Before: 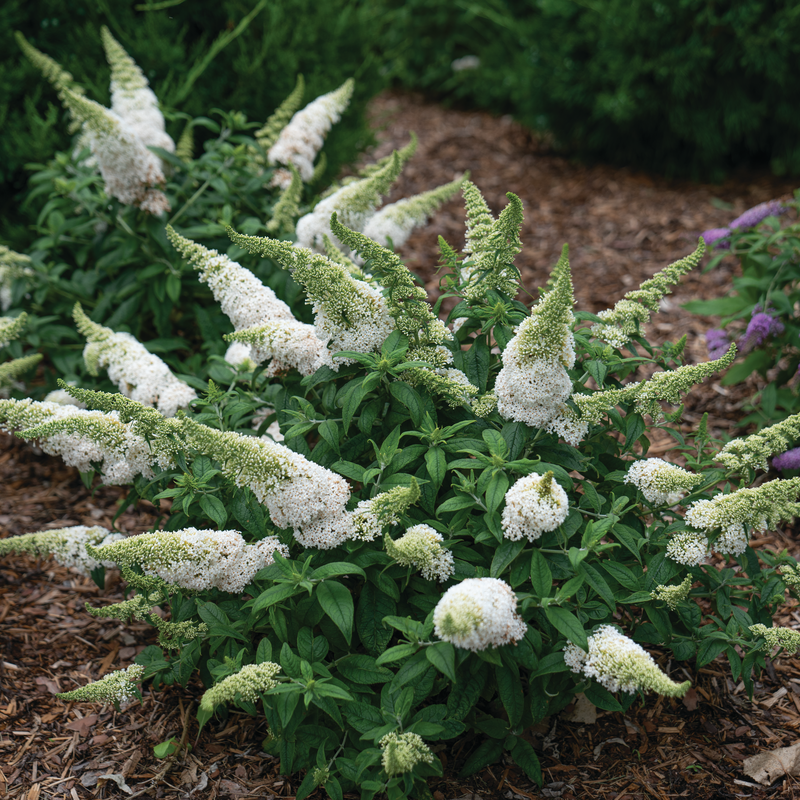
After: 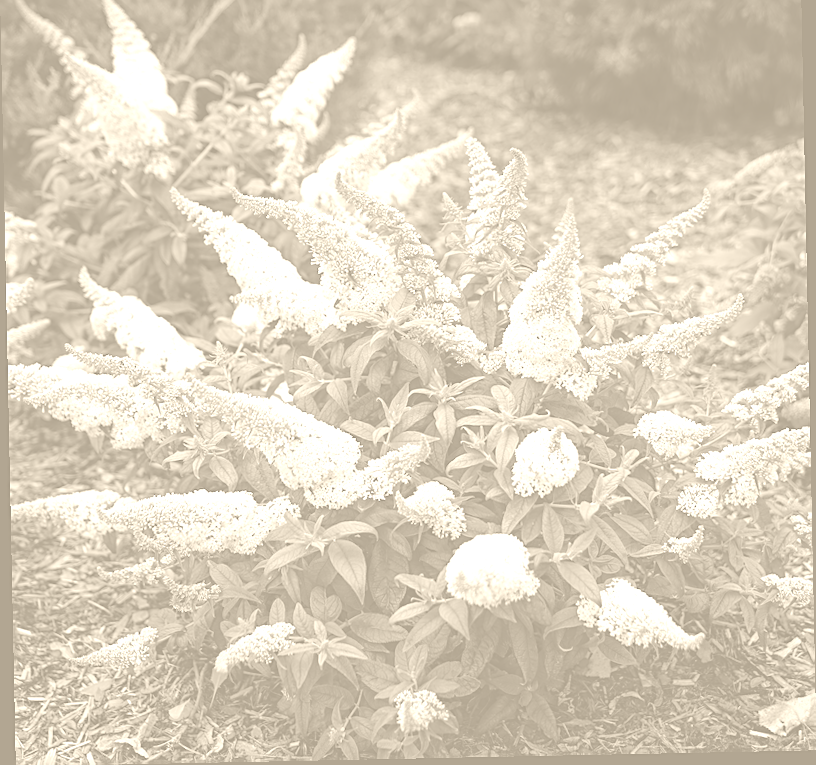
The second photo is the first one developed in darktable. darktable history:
rotate and perspective: rotation -1.17°, automatic cropping off
sharpen: on, module defaults
colorize: hue 36°, saturation 71%, lightness 80.79%
crop and rotate: top 6.25%
